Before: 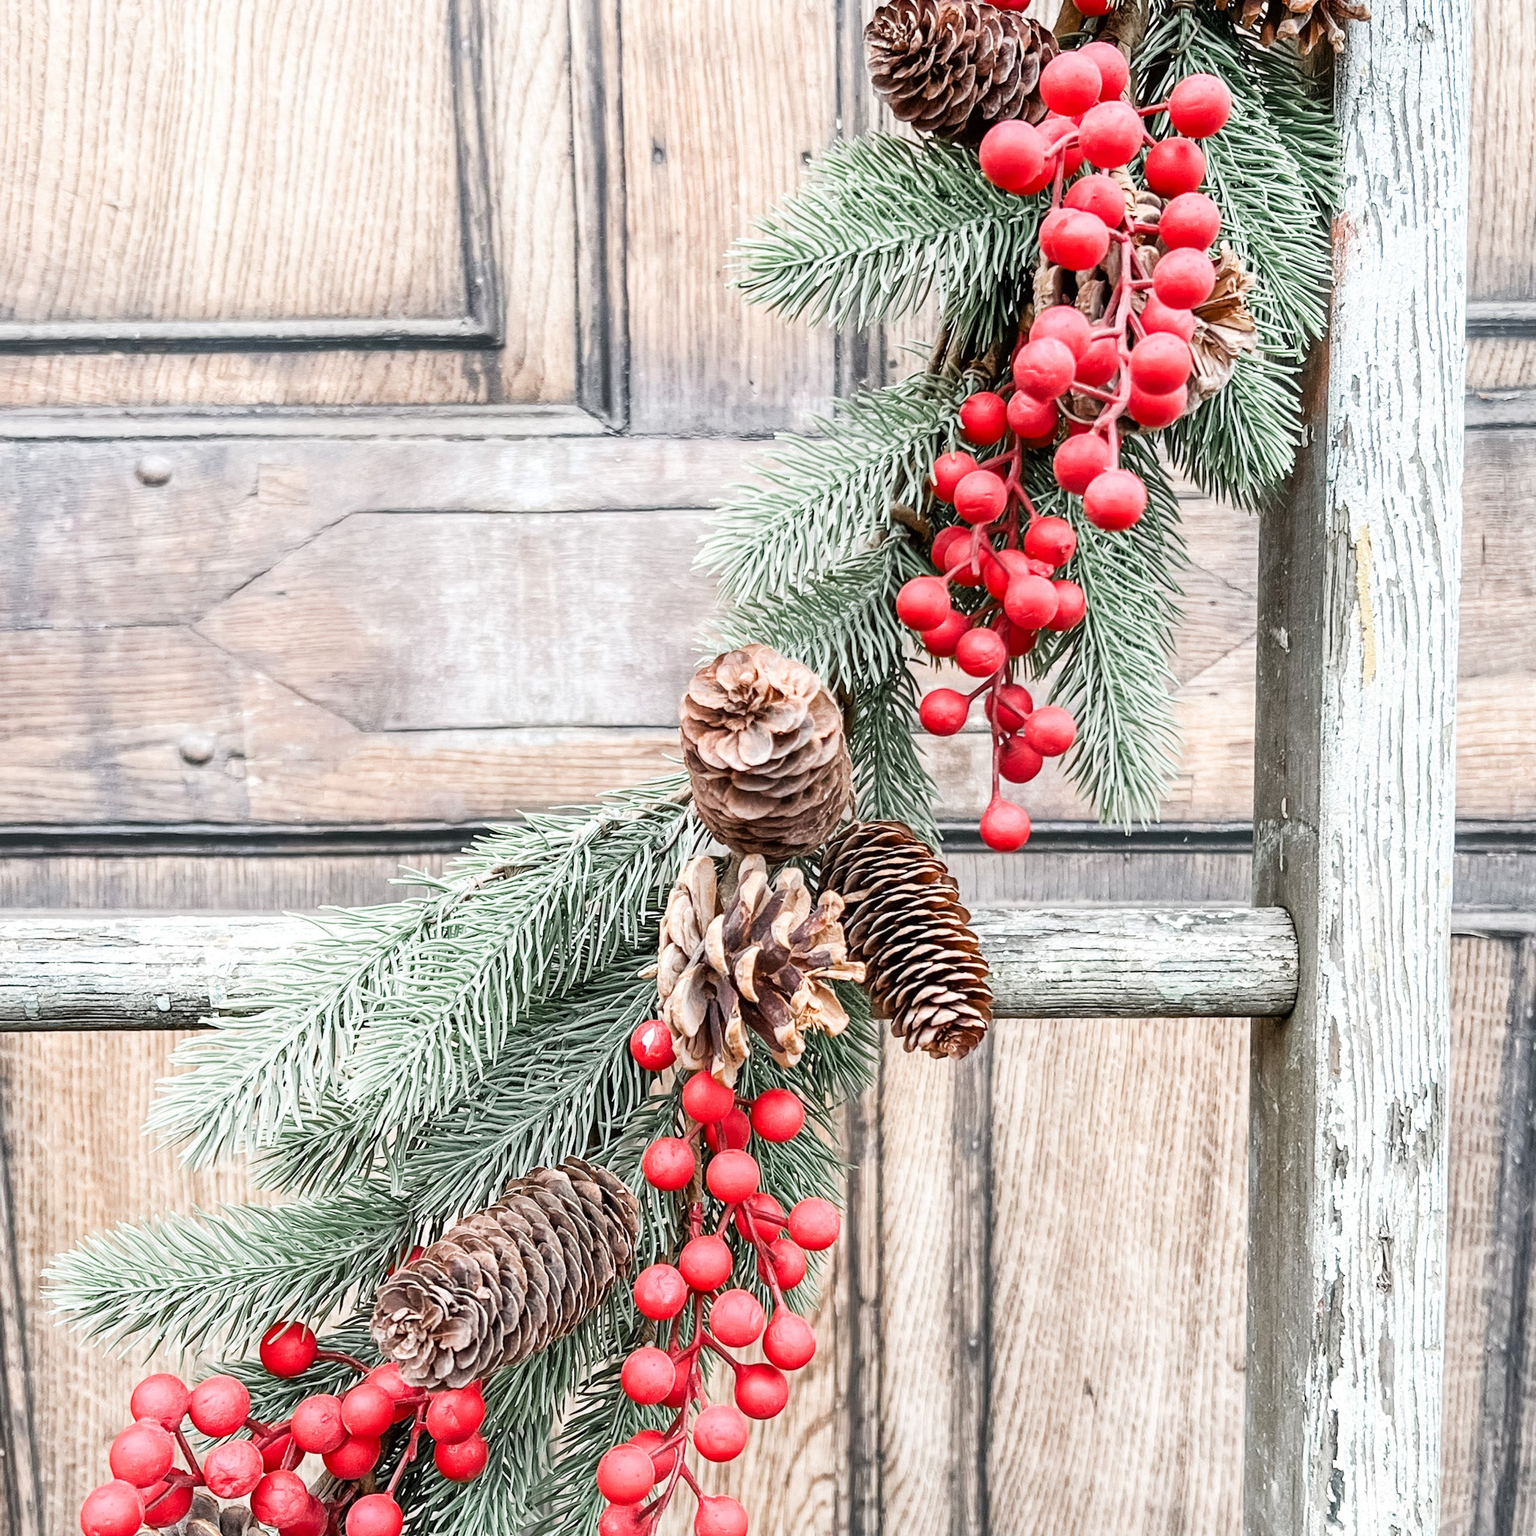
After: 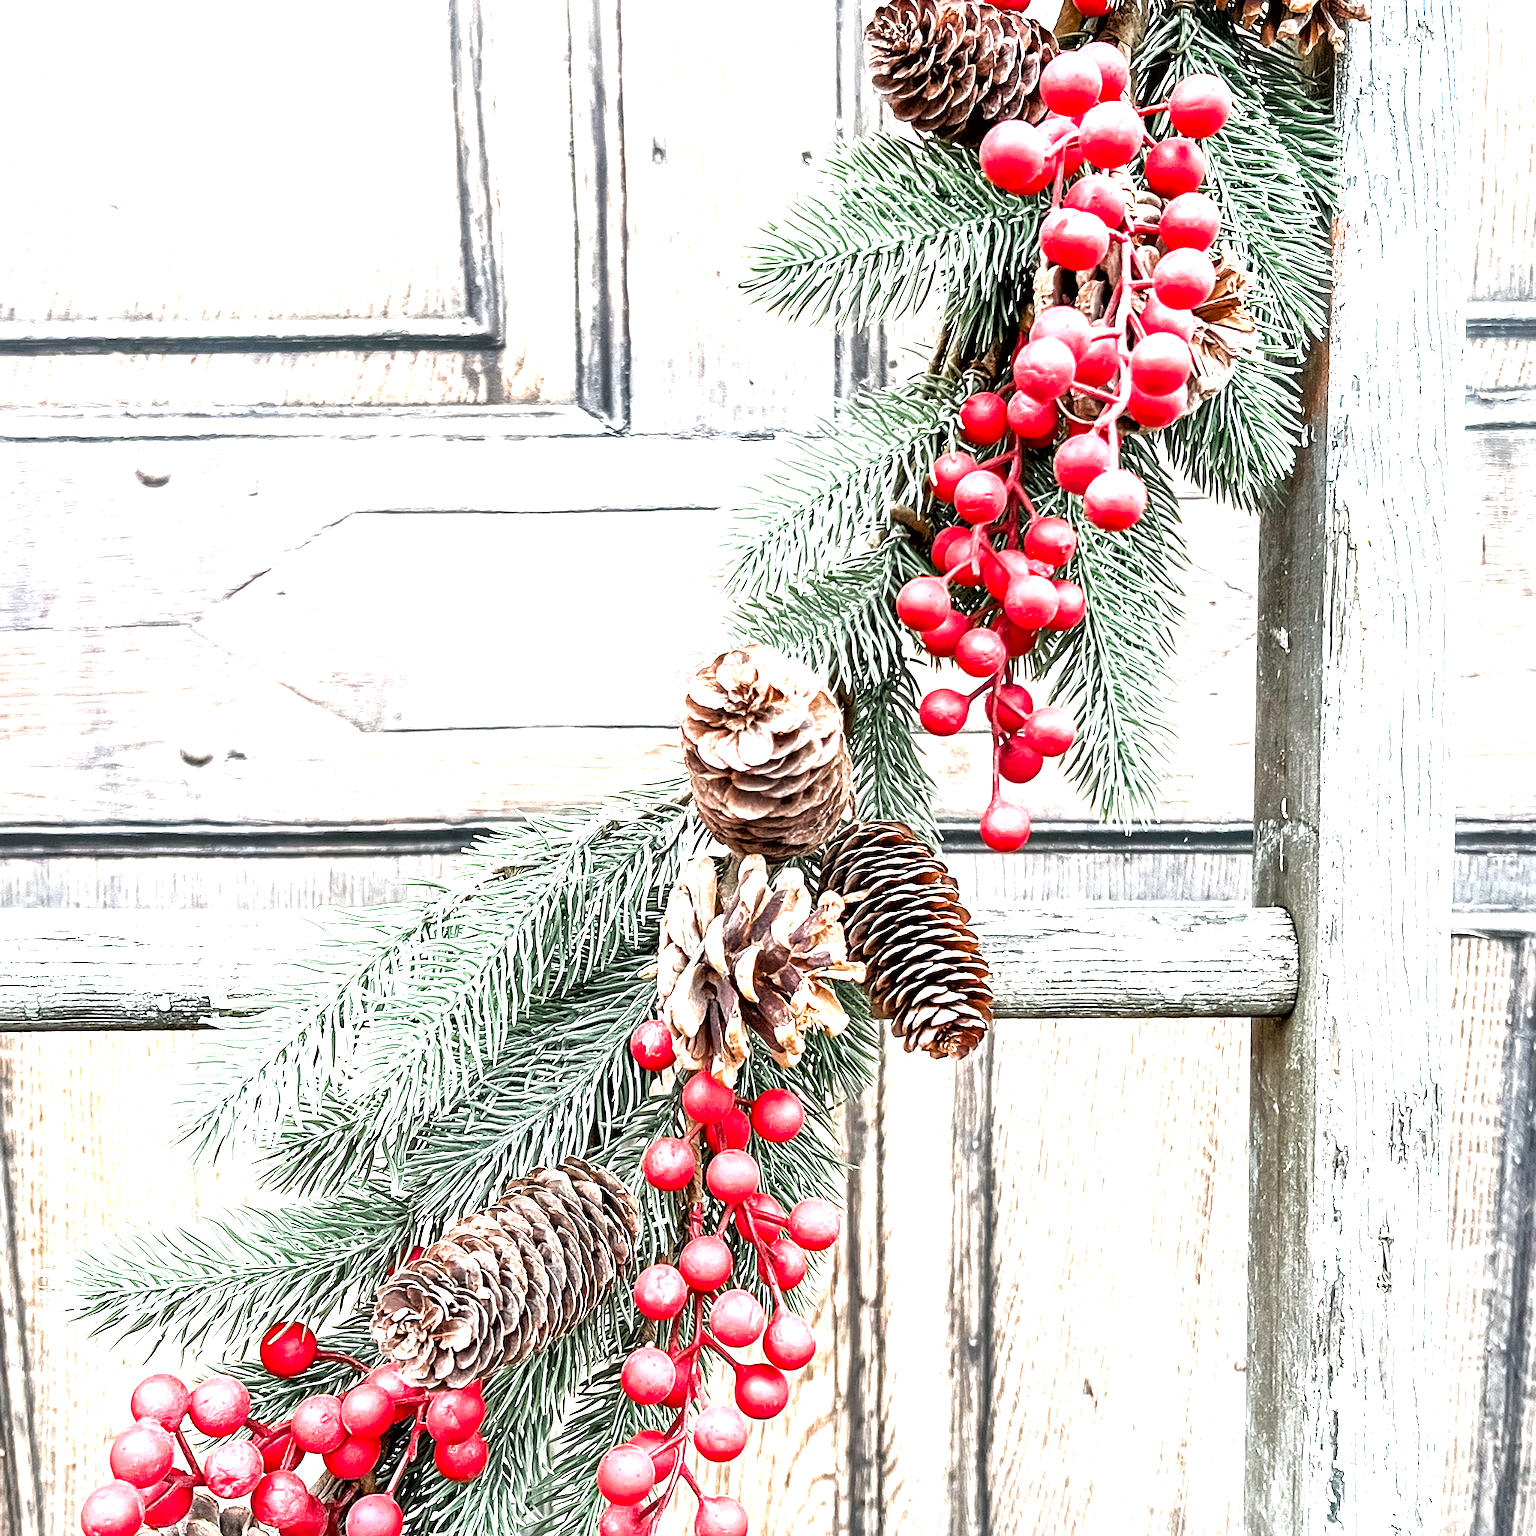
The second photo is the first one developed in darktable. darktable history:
white balance: red 0.978, blue 0.999
levels: levels [0, 0.374, 0.749]
local contrast: mode bilateral grid, contrast 100, coarseness 100, detail 165%, midtone range 0.2
sharpen: amount 0.2
